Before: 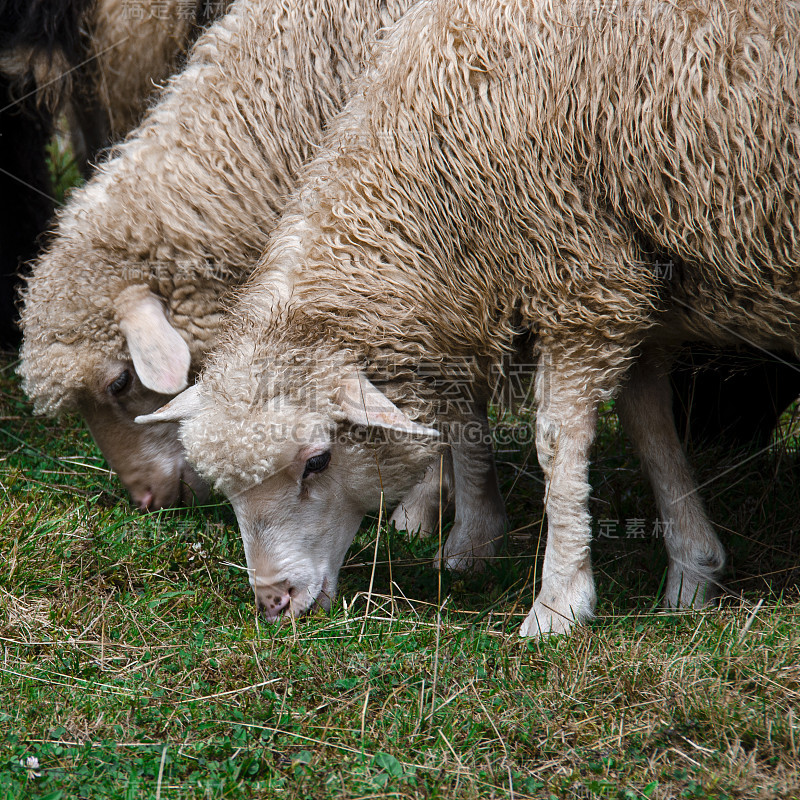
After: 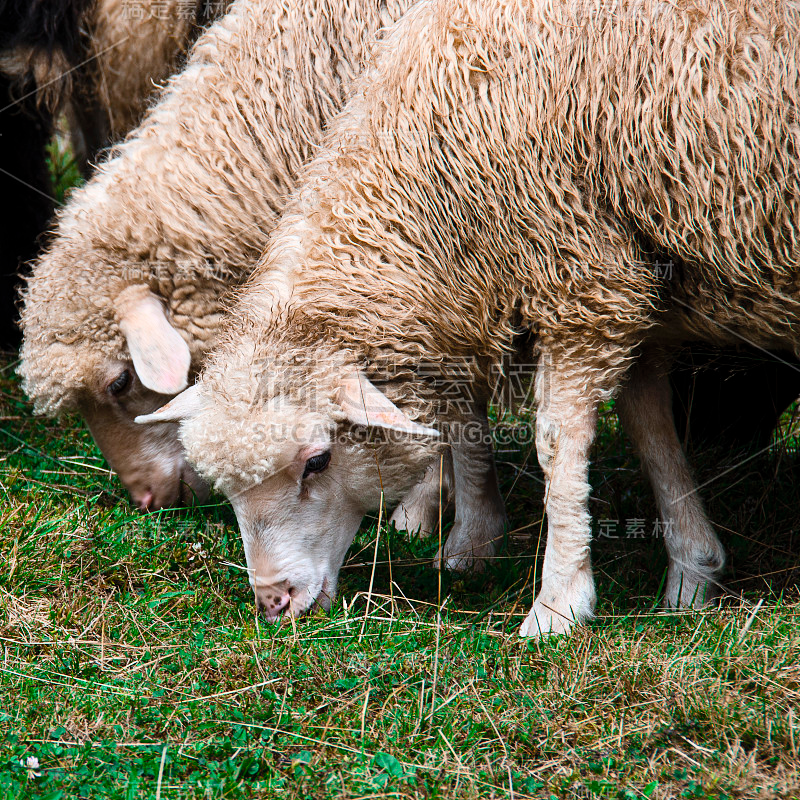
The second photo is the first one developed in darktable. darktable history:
contrast brightness saturation: contrast 0.203, brightness 0.143, saturation 0.146
